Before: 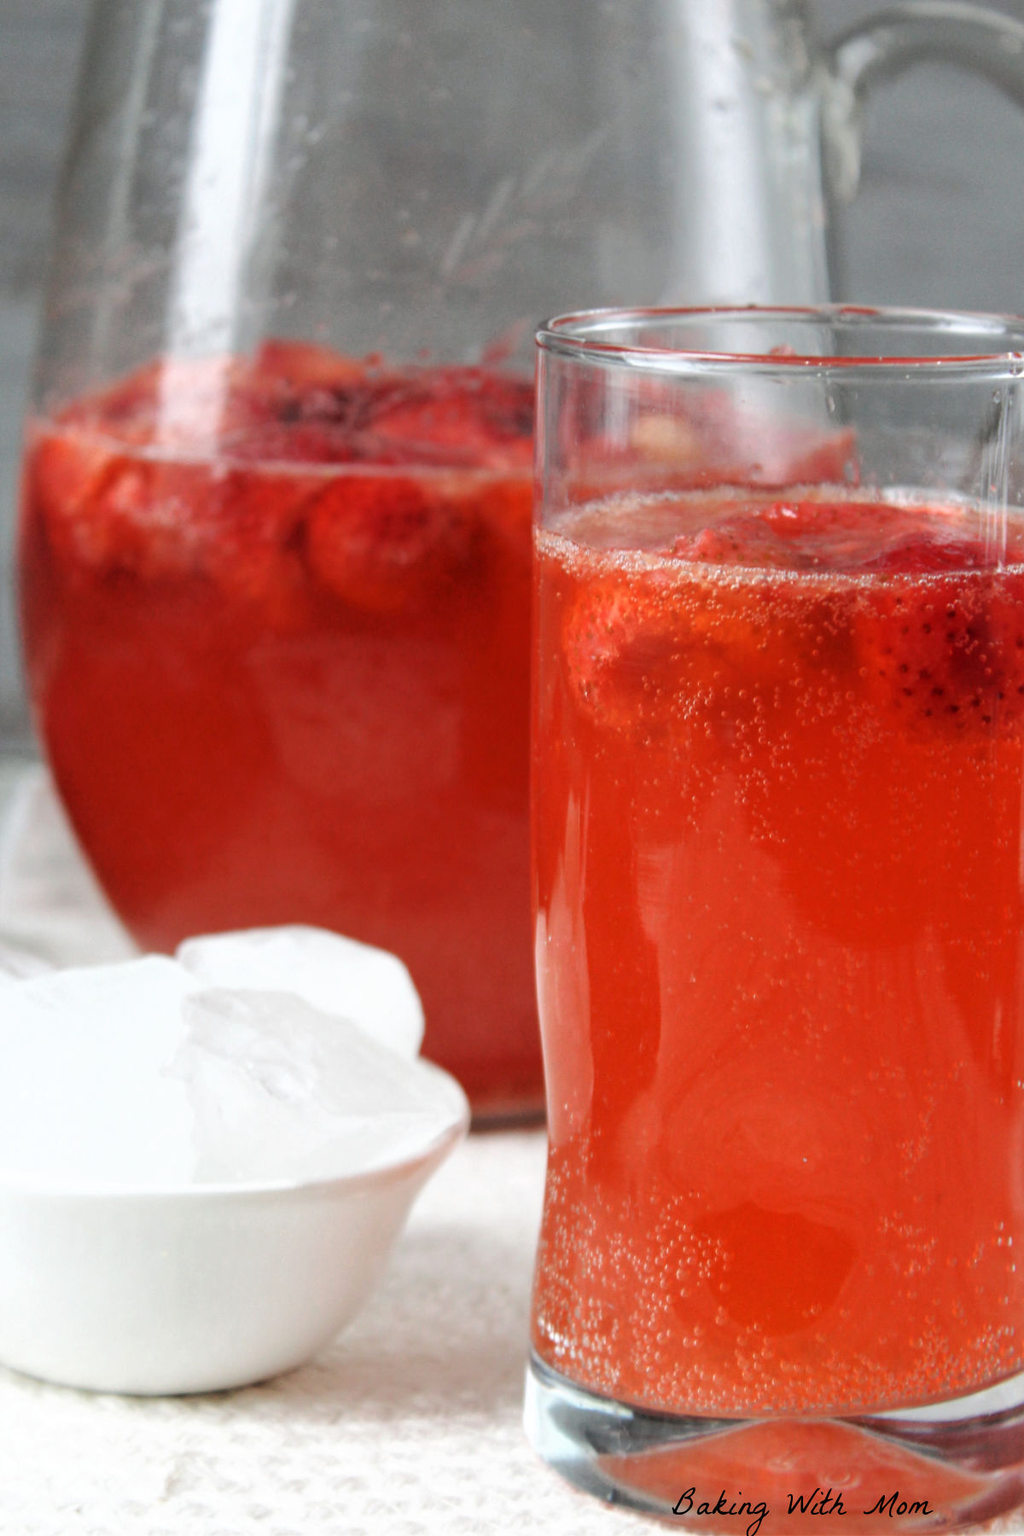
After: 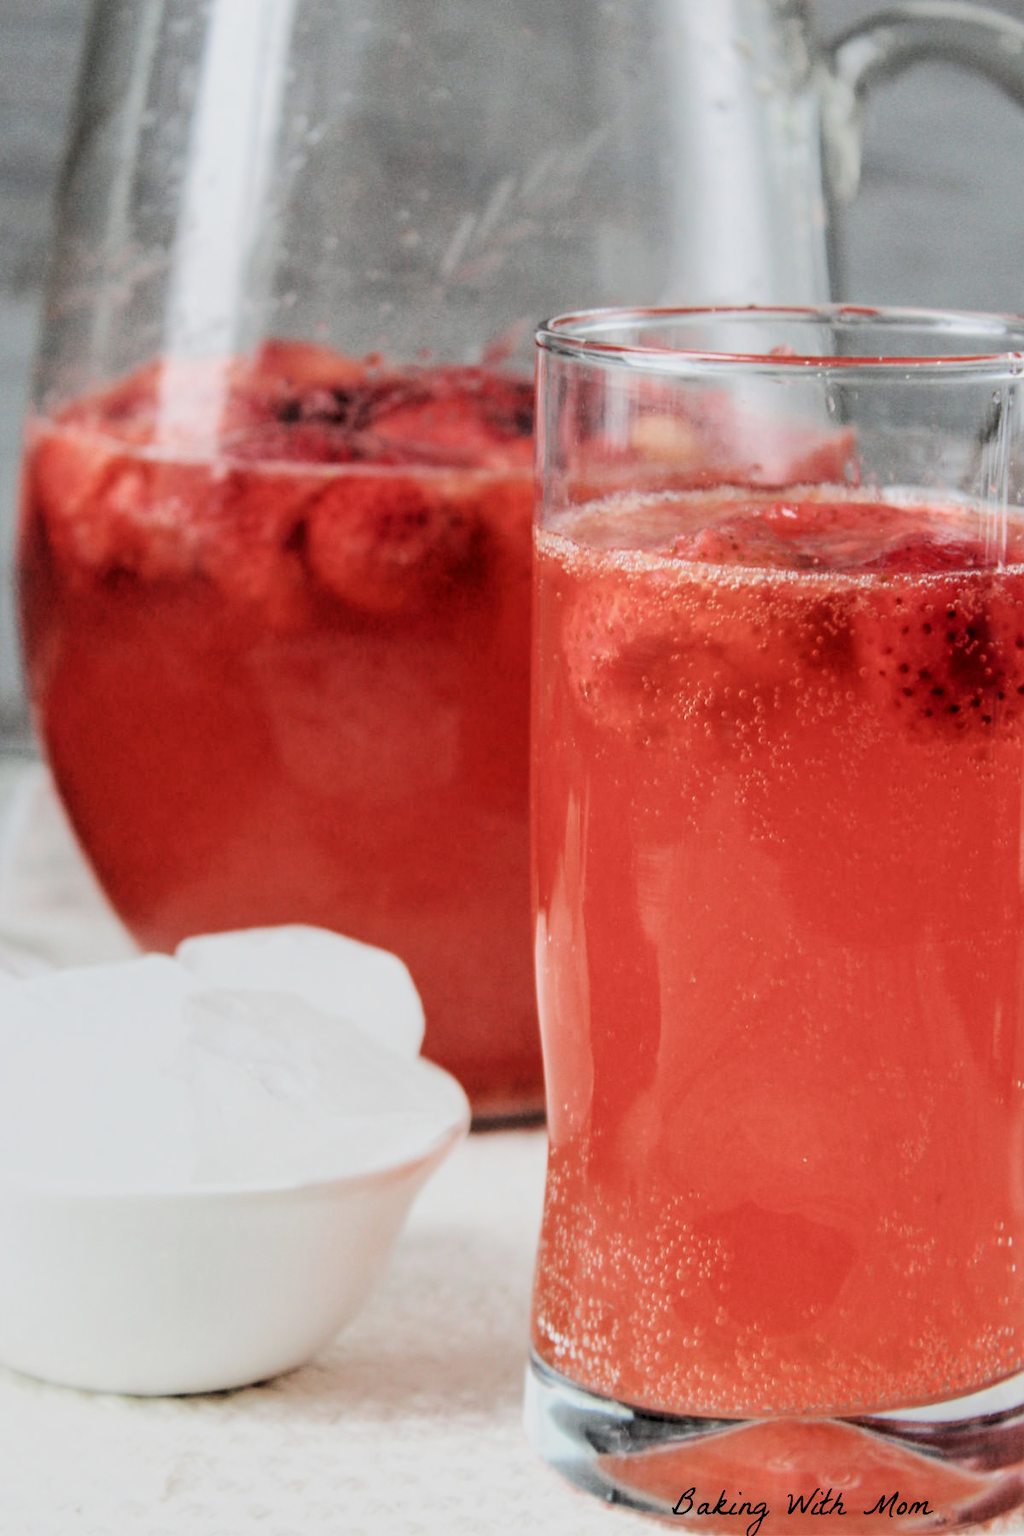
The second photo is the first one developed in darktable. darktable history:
filmic rgb: black relative exposure -6.16 EV, white relative exposure 6.95 EV, hardness 2.25, color science v4 (2020)
tone equalizer: -8 EV -0.762 EV, -7 EV -0.709 EV, -6 EV -0.604 EV, -5 EV -0.406 EV, -3 EV 0.376 EV, -2 EV 0.6 EV, -1 EV 0.691 EV, +0 EV 0.769 EV, edges refinement/feathering 500, mask exposure compensation -1.57 EV, preserve details no
local contrast: on, module defaults
